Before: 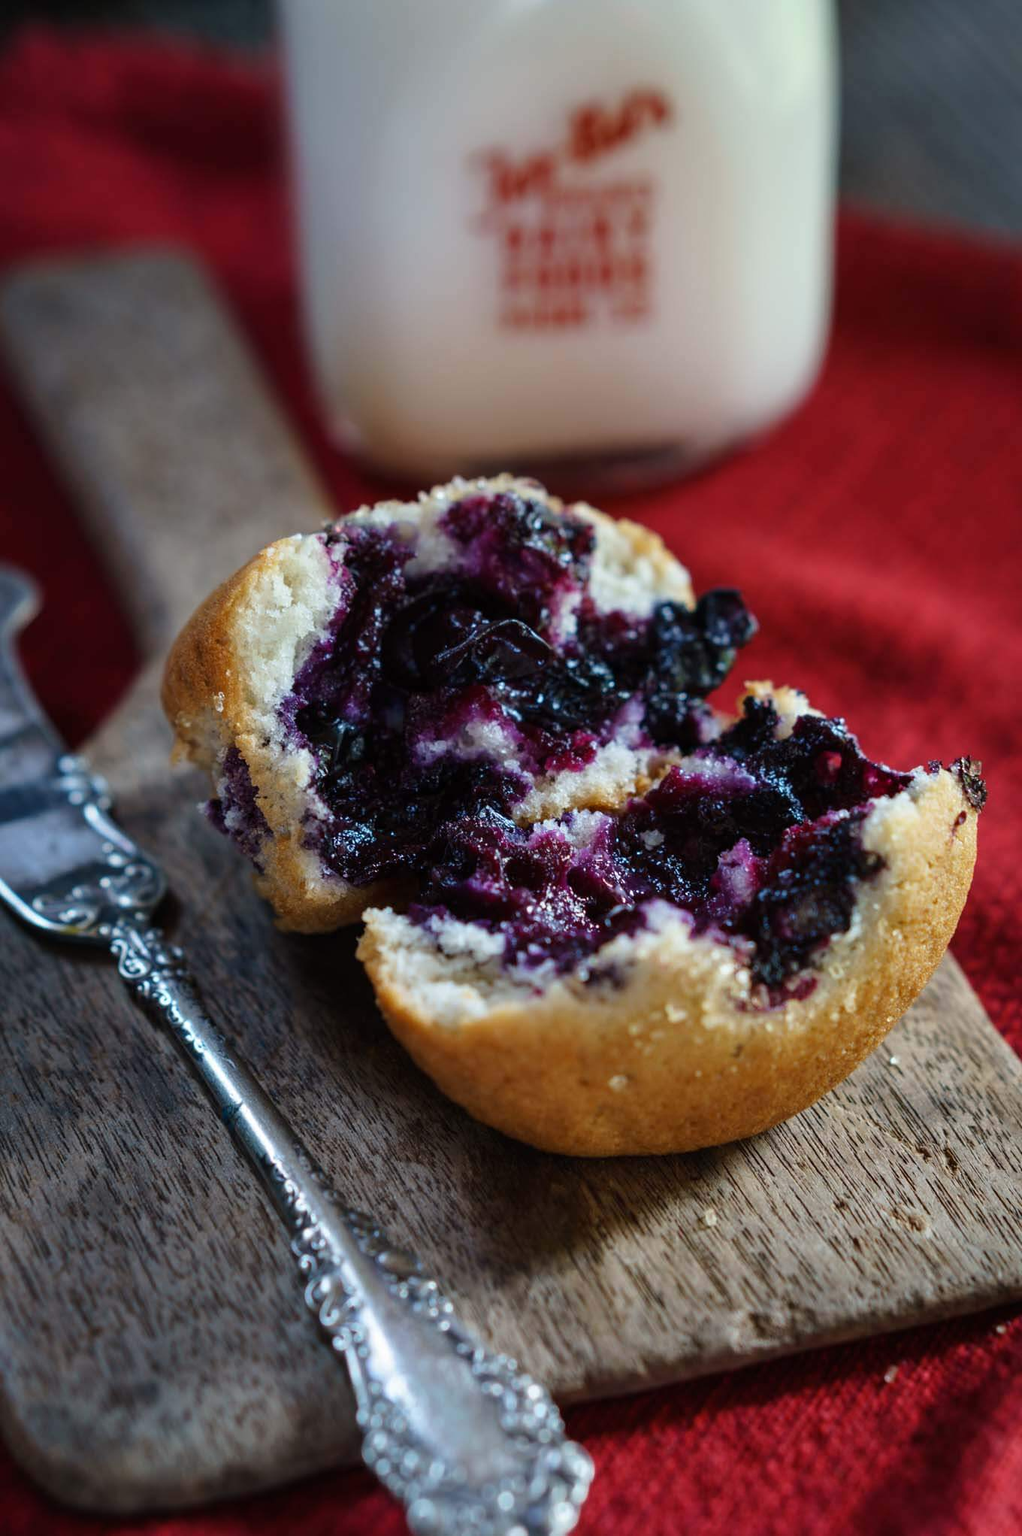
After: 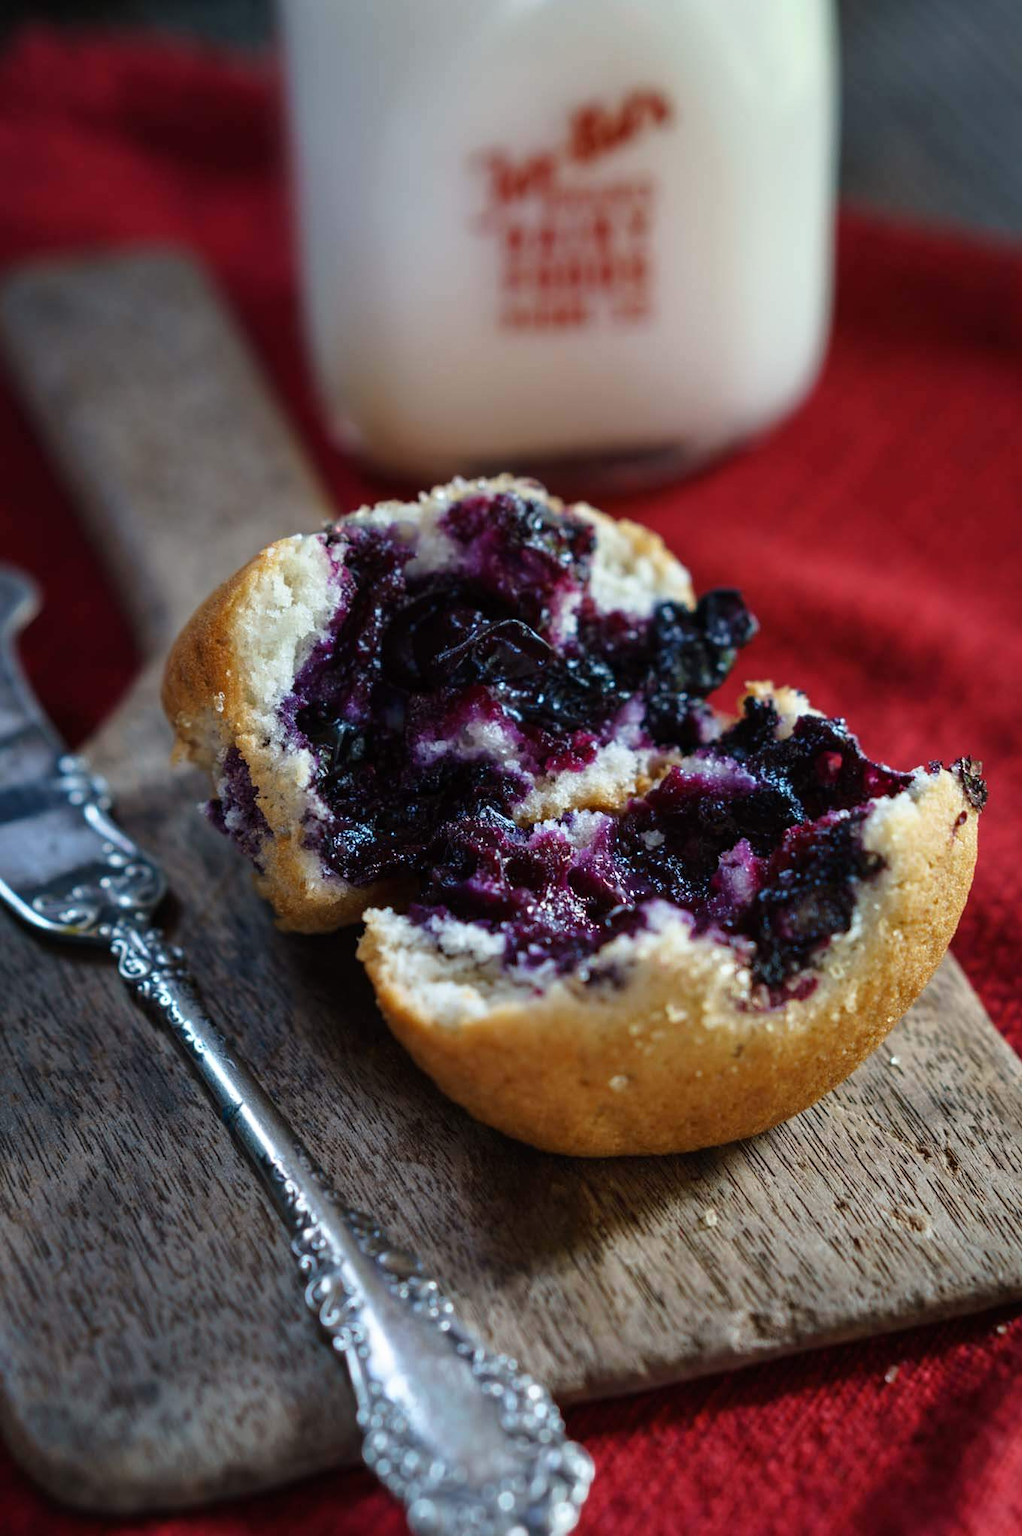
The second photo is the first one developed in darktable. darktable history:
shadows and highlights: shadows -0.136, highlights 39
